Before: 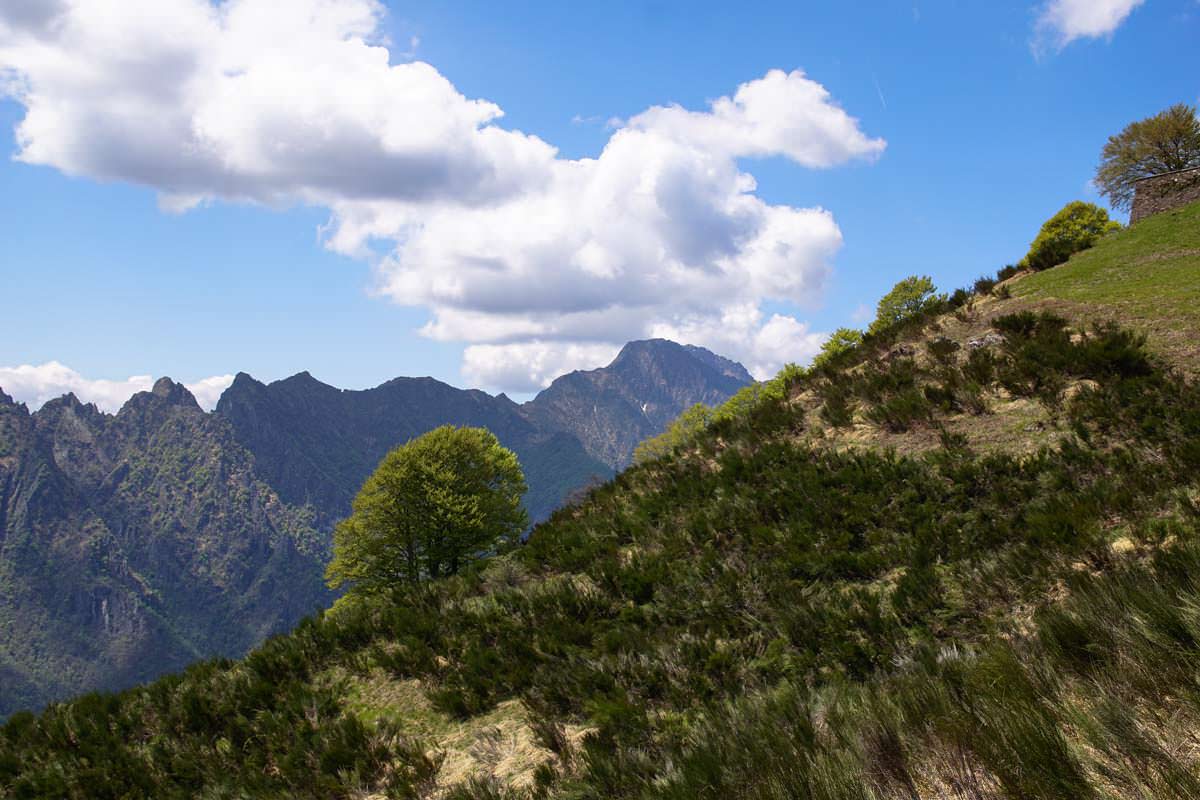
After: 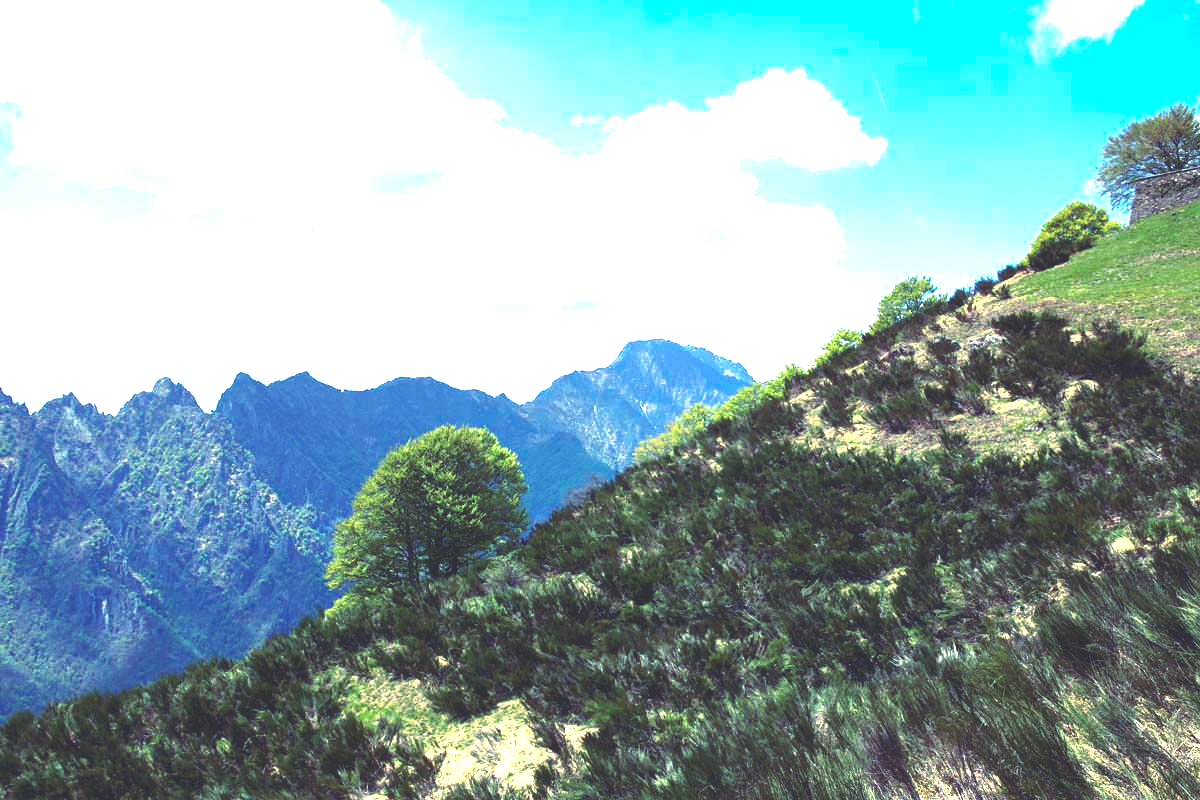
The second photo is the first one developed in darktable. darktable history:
rgb curve: curves: ch0 [(0, 0.186) (0.314, 0.284) (0.576, 0.466) (0.805, 0.691) (0.936, 0.886)]; ch1 [(0, 0.186) (0.314, 0.284) (0.581, 0.534) (0.771, 0.746) (0.936, 0.958)]; ch2 [(0, 0.216) (0.275, 0.39) (1, 1)], mode RGB, independent channels, compensate middle gray true, preserve colors none
exposure: black level correction 0.001, exposure 1.84 EV, compensate highlight preservation false
